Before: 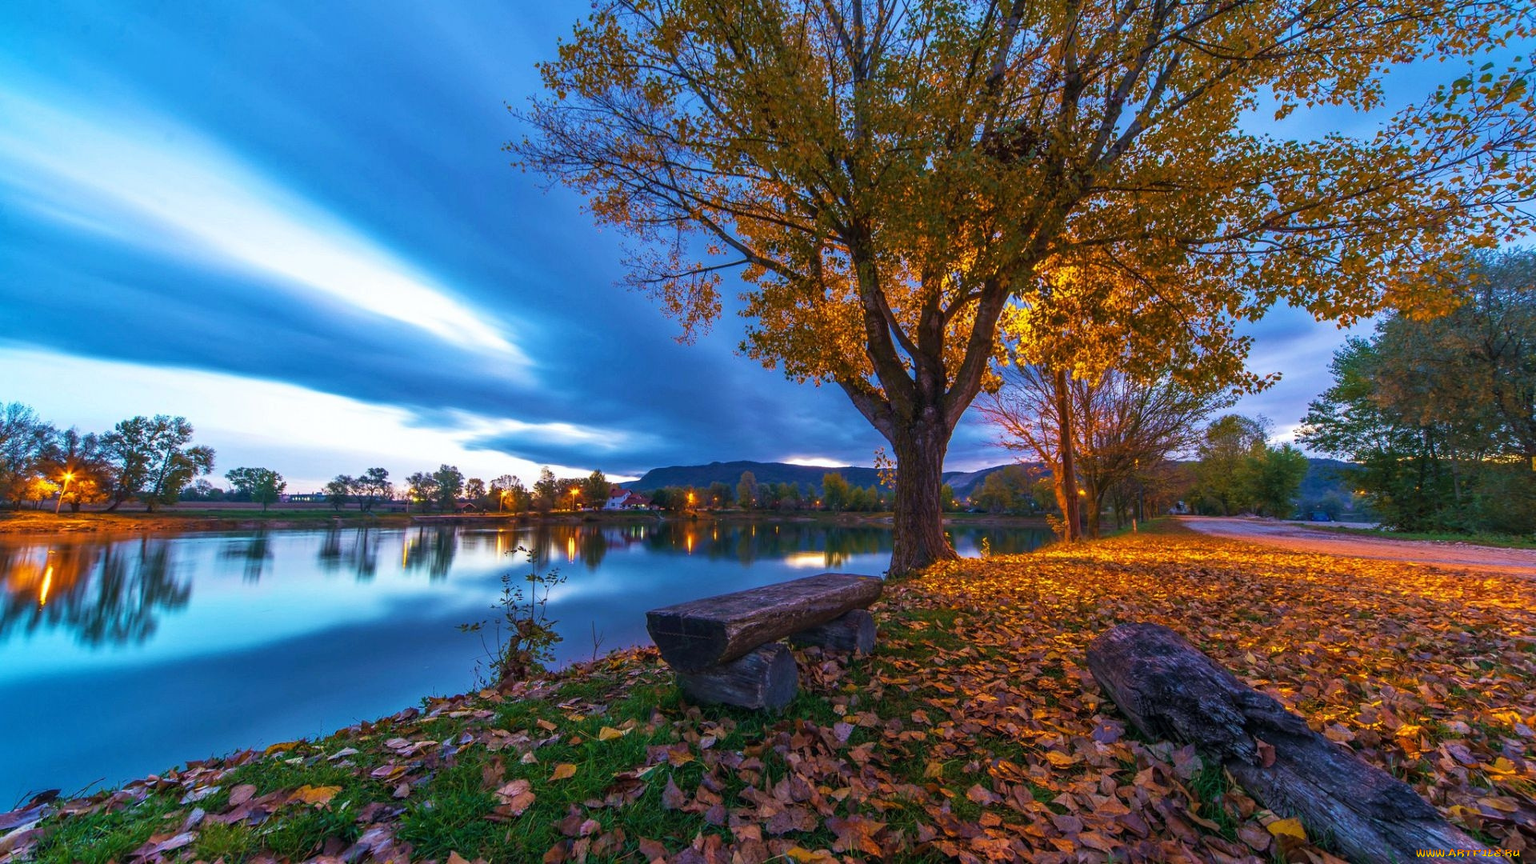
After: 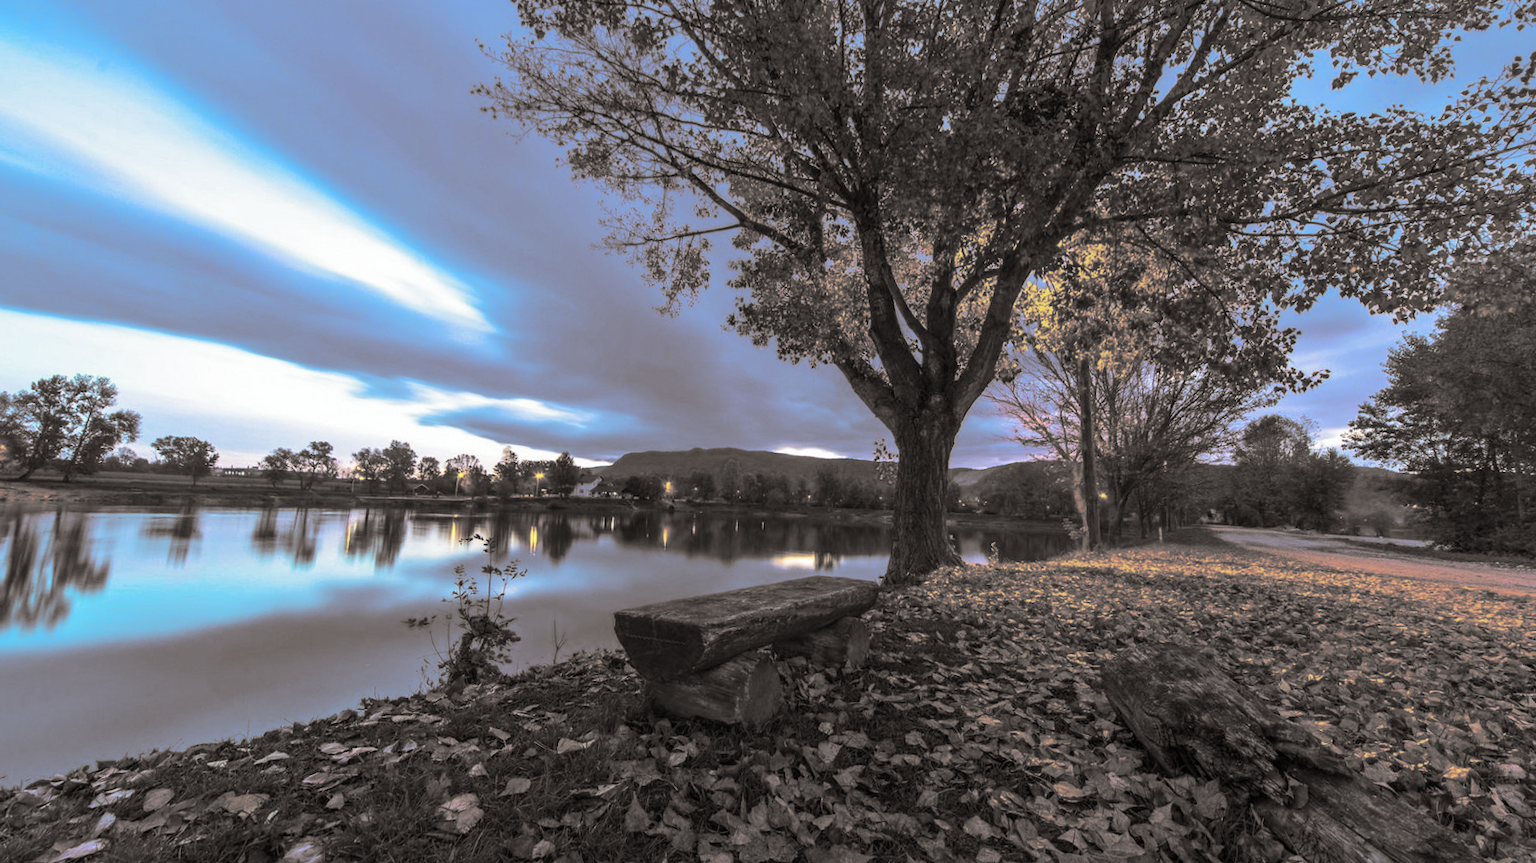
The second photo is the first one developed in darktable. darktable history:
crop and rotate: angle -1.96°, left 3.097%, top 4.154%, right 1.586%, bottom 0.529%
split-toning: shadows › hue 26°, shadows › saturation 0.09, highlights › hue 40°, highlights › saturation 0.18, balance -63, compress 0%
